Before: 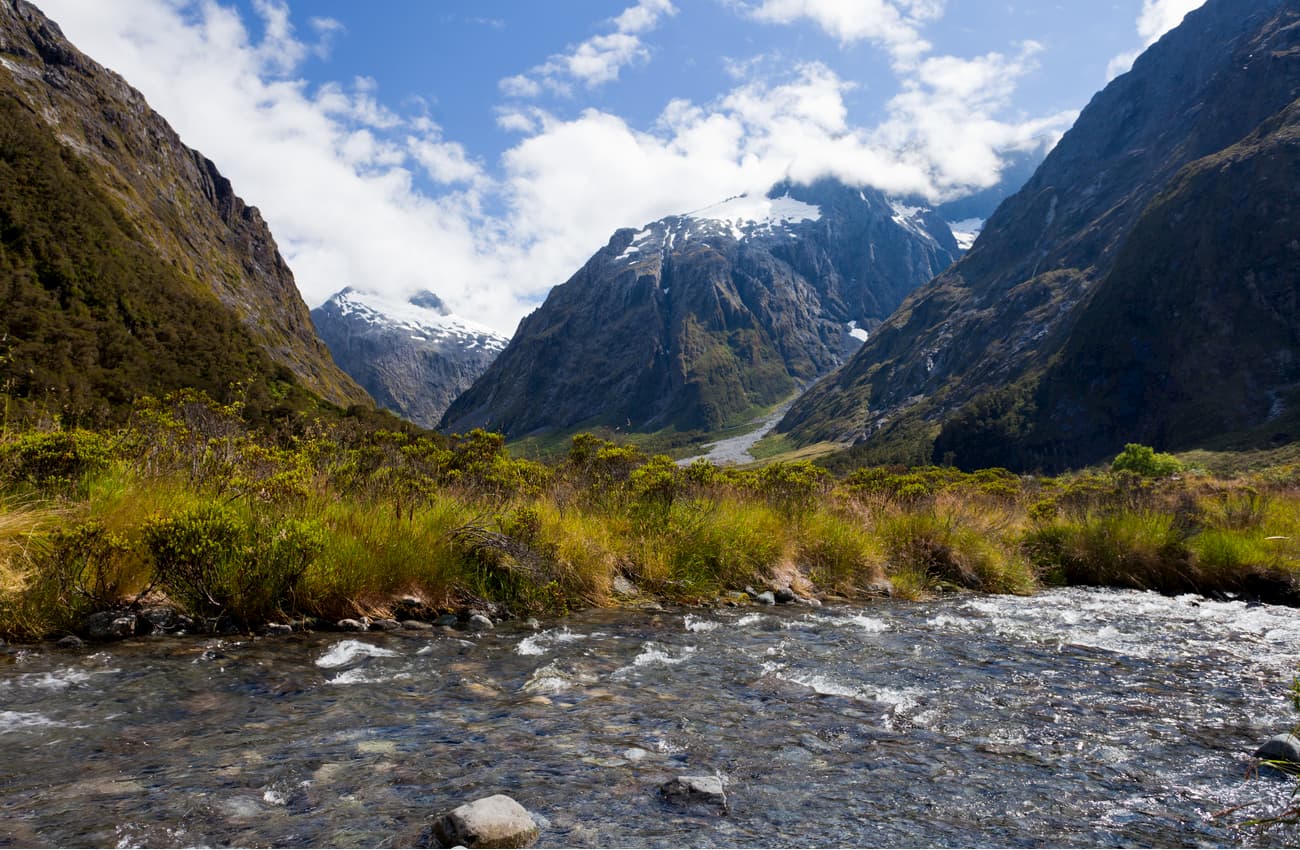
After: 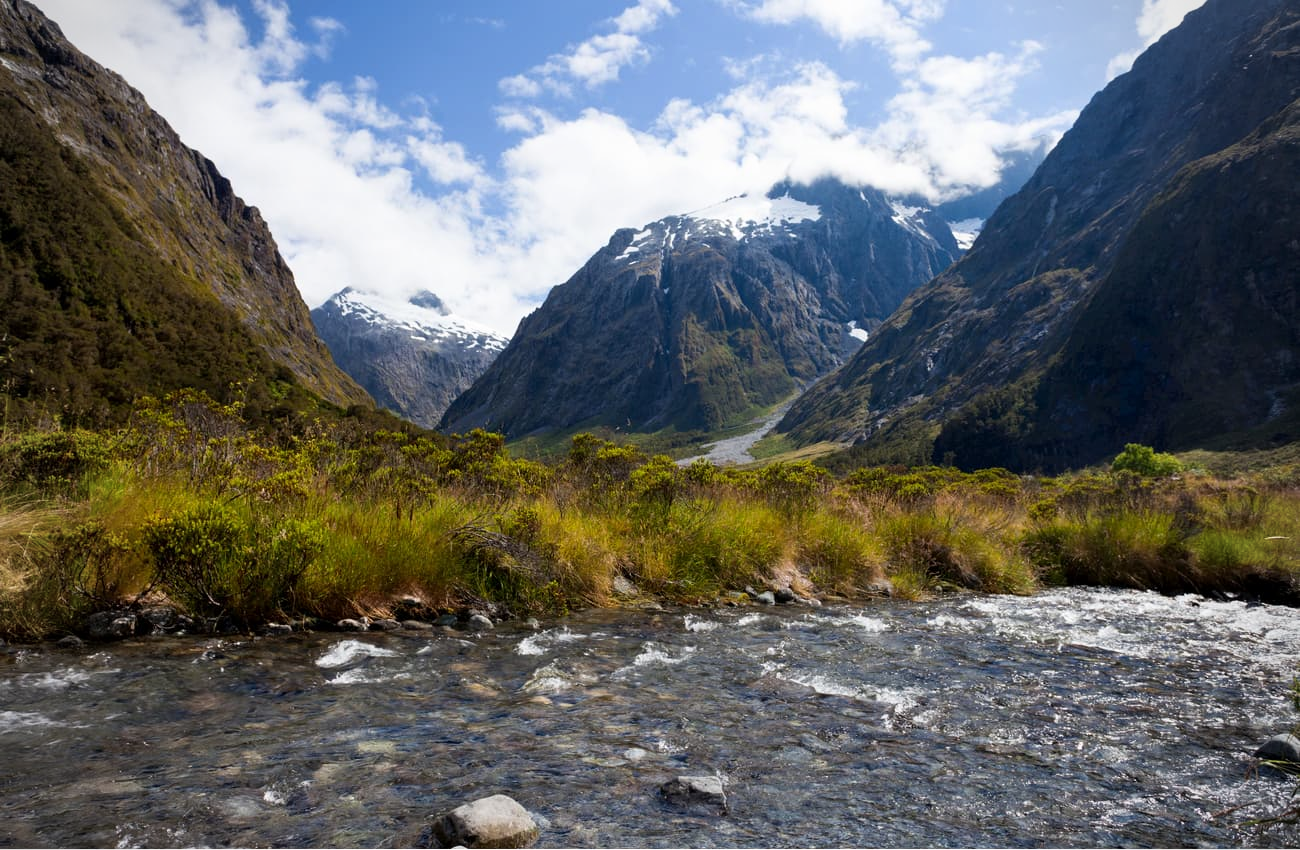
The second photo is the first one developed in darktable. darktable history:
vignetting: fall-off radius 60.92%
shadows and highlights: shadows 0, highlights 40
